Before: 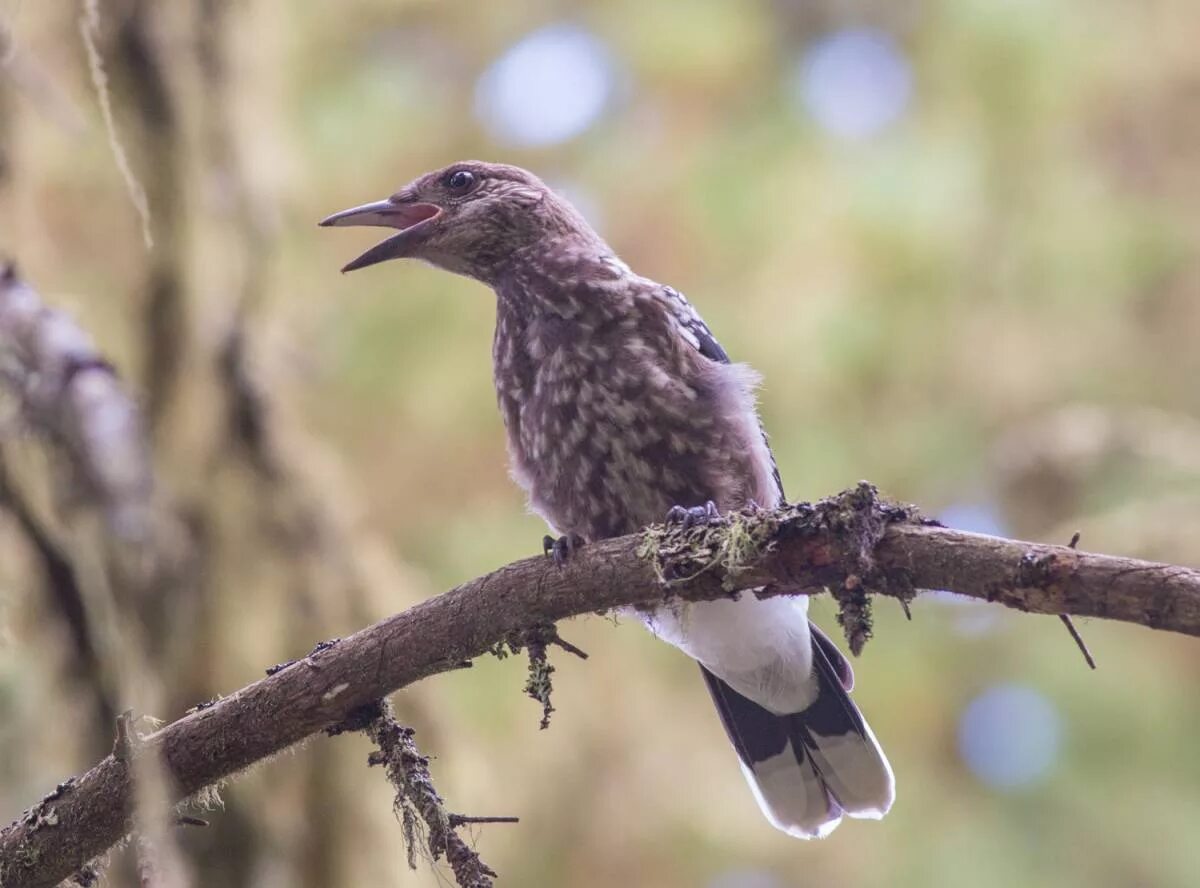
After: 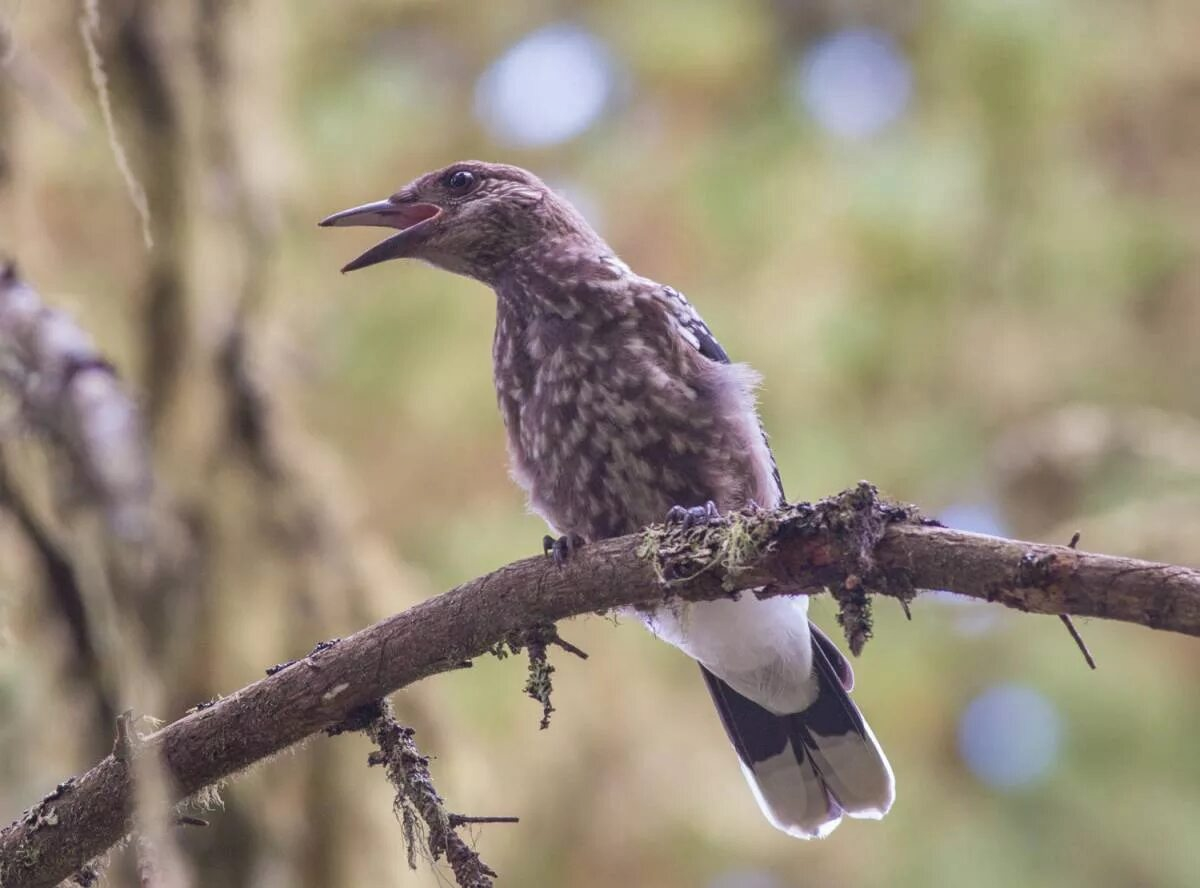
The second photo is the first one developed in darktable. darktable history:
shadows and highlights: shadows 73.66, highlights -60.82, soften with gaussian
